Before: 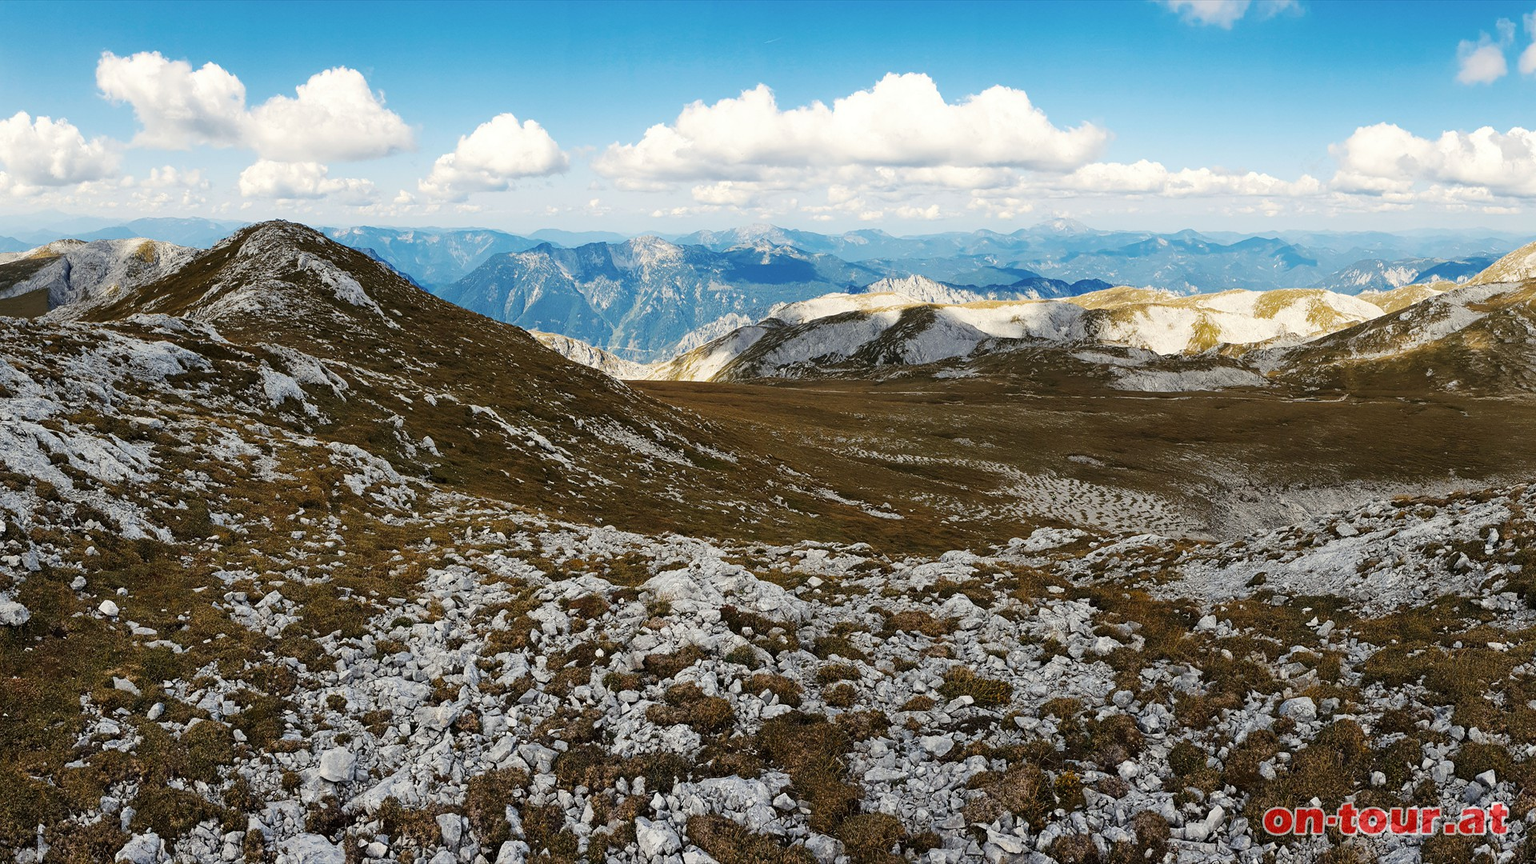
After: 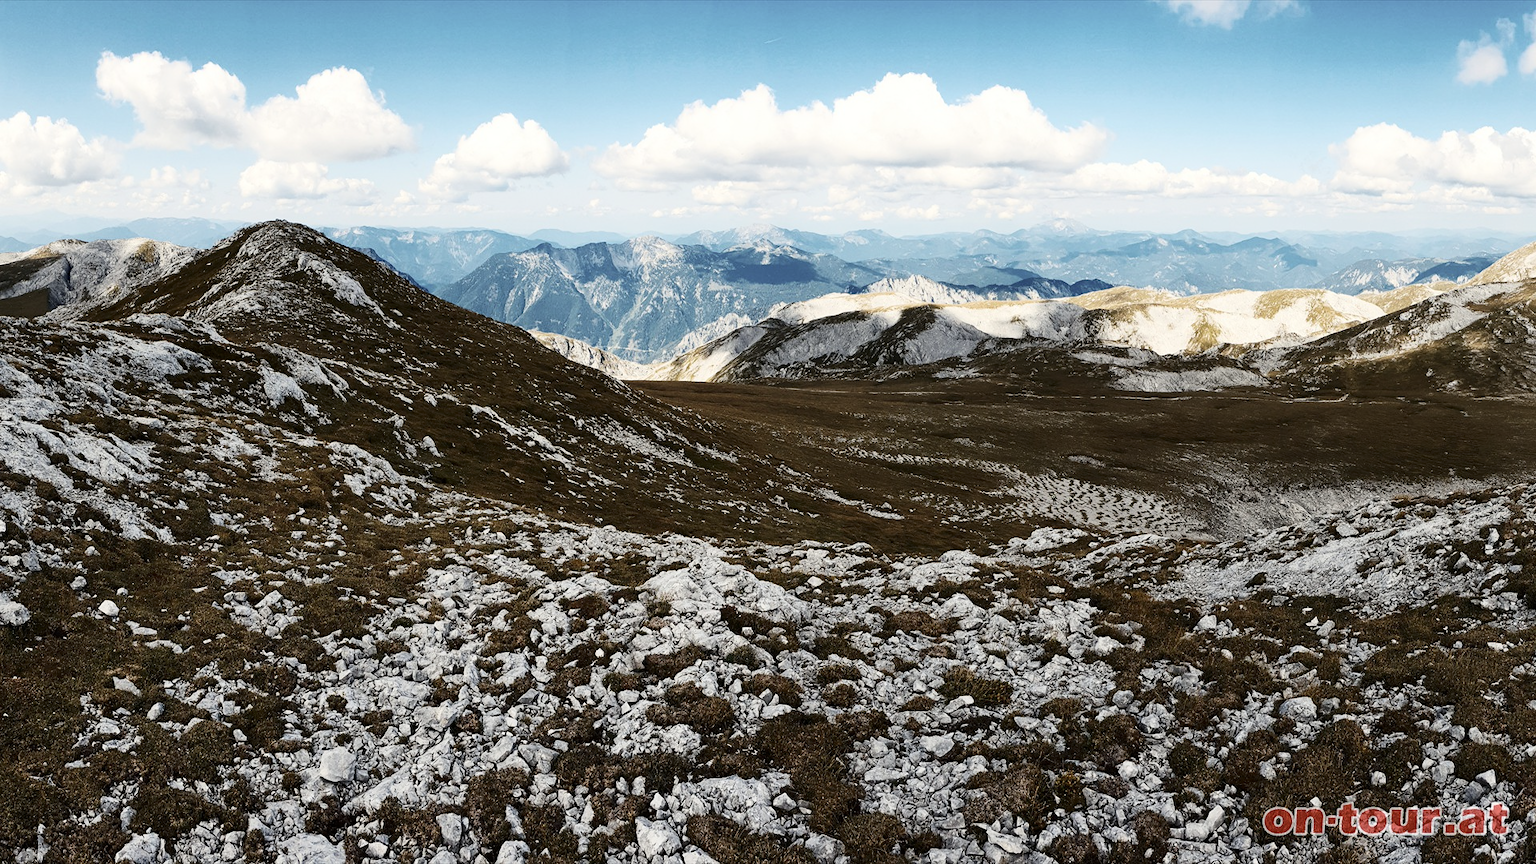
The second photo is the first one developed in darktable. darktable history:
contrast brightness saturation: contrast 0.246, saturation -0.32
